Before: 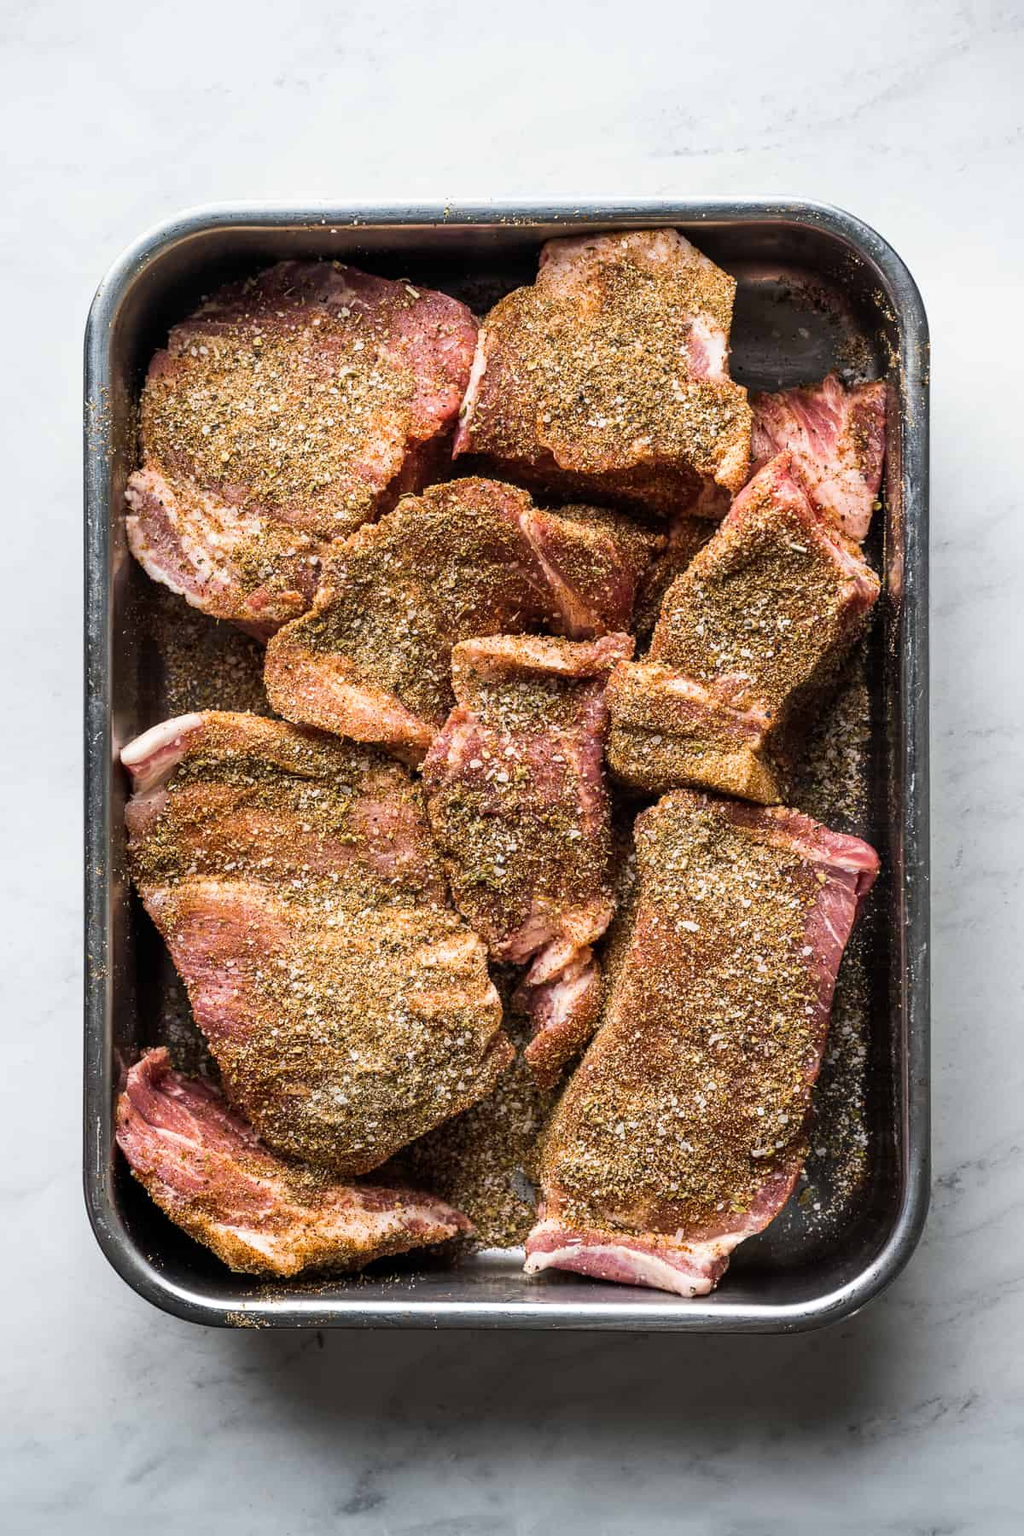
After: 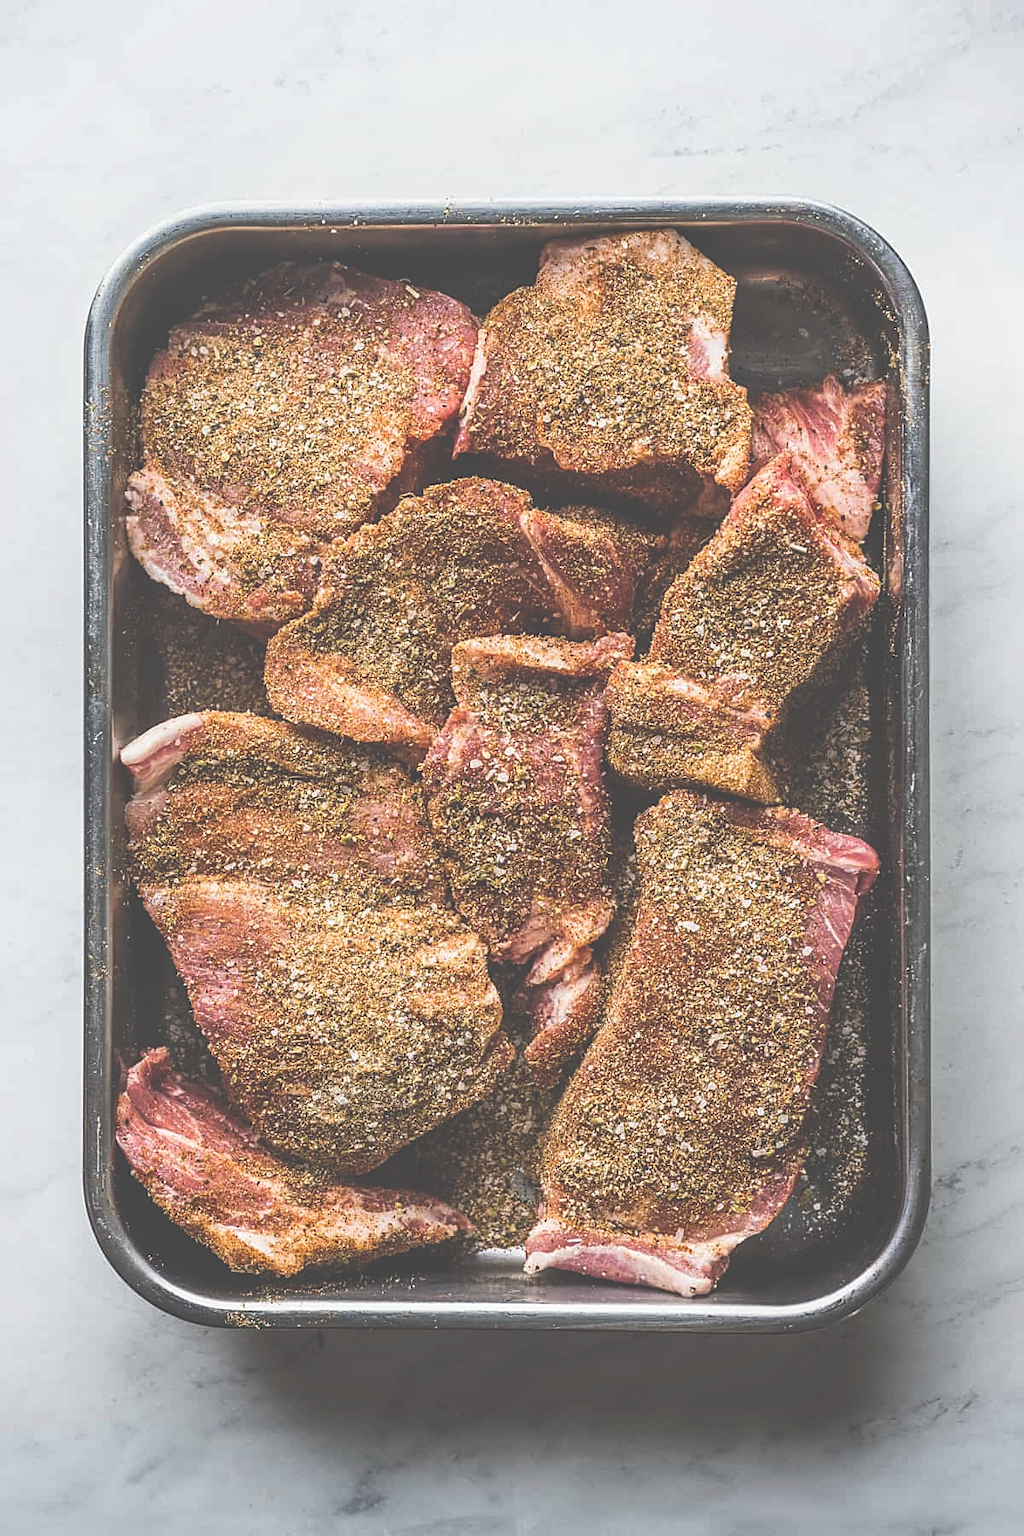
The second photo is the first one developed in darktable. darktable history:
exposure: black level correction -0.061, exposure -0.049 EV, compensate highlight preservation false
sharpen: on, module defaults
local contrast: detail 110%
